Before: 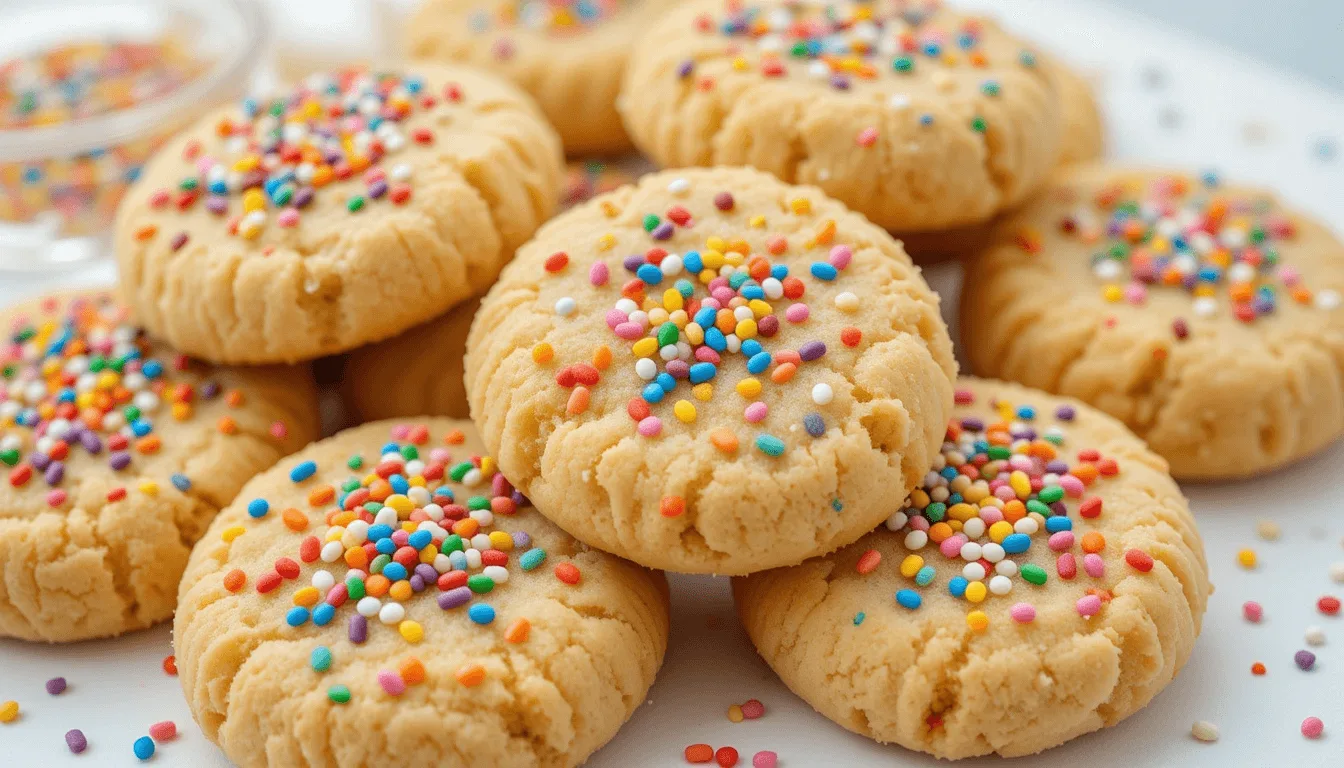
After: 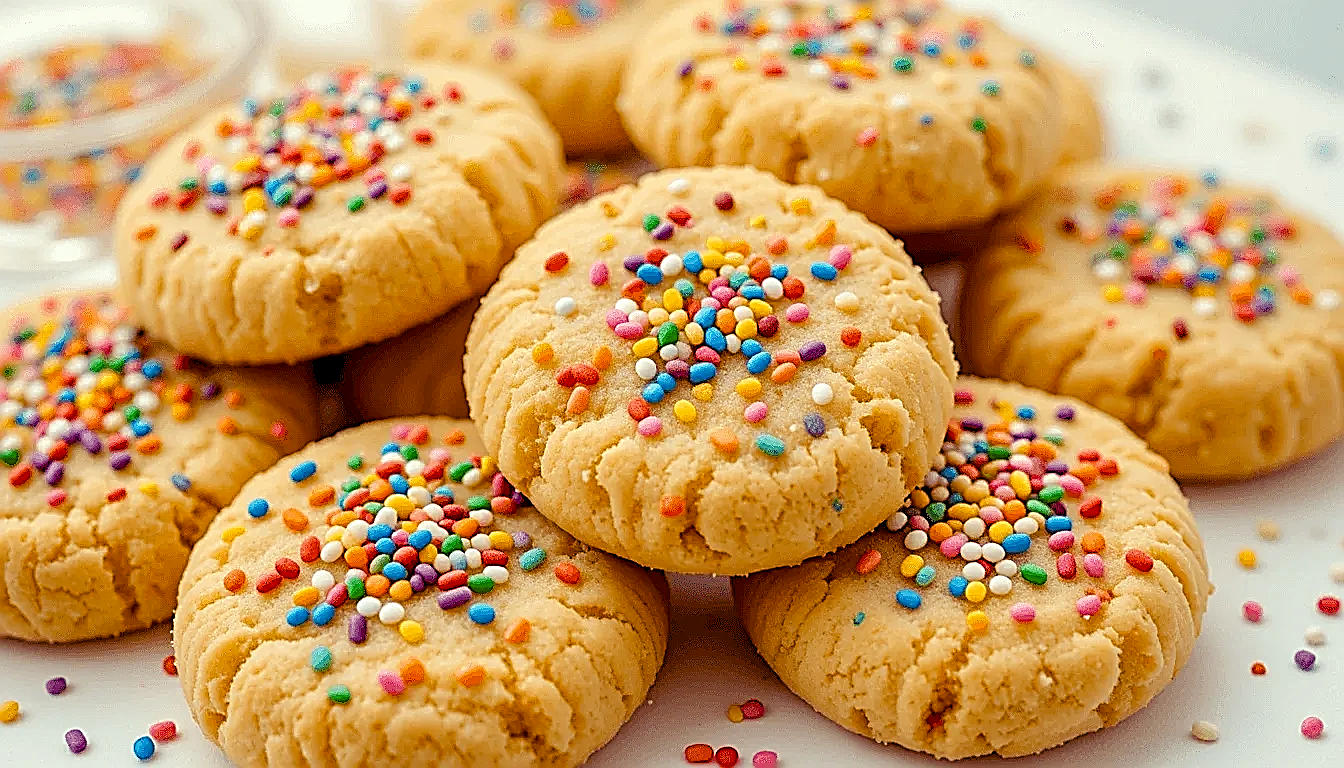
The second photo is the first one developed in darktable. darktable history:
sharpen: amount 1.861
color balance rgb: shadows lift › luminance -21.66%, shadows lift › chroma 8.98%, shadows lift › hue 283.37°, power › chroma 1.05%, power › hue 25.59°, highlights gain › luminance 6.08%, highlights gain › chroma 2.55%, highlights gain › hue 90°, global offset › luminance -0.87%, perceptual saturation grading › global saturation 25%, perceptual saturation grading › highlights -28.39%, perceptual saturation grading › shadows 33.98%
